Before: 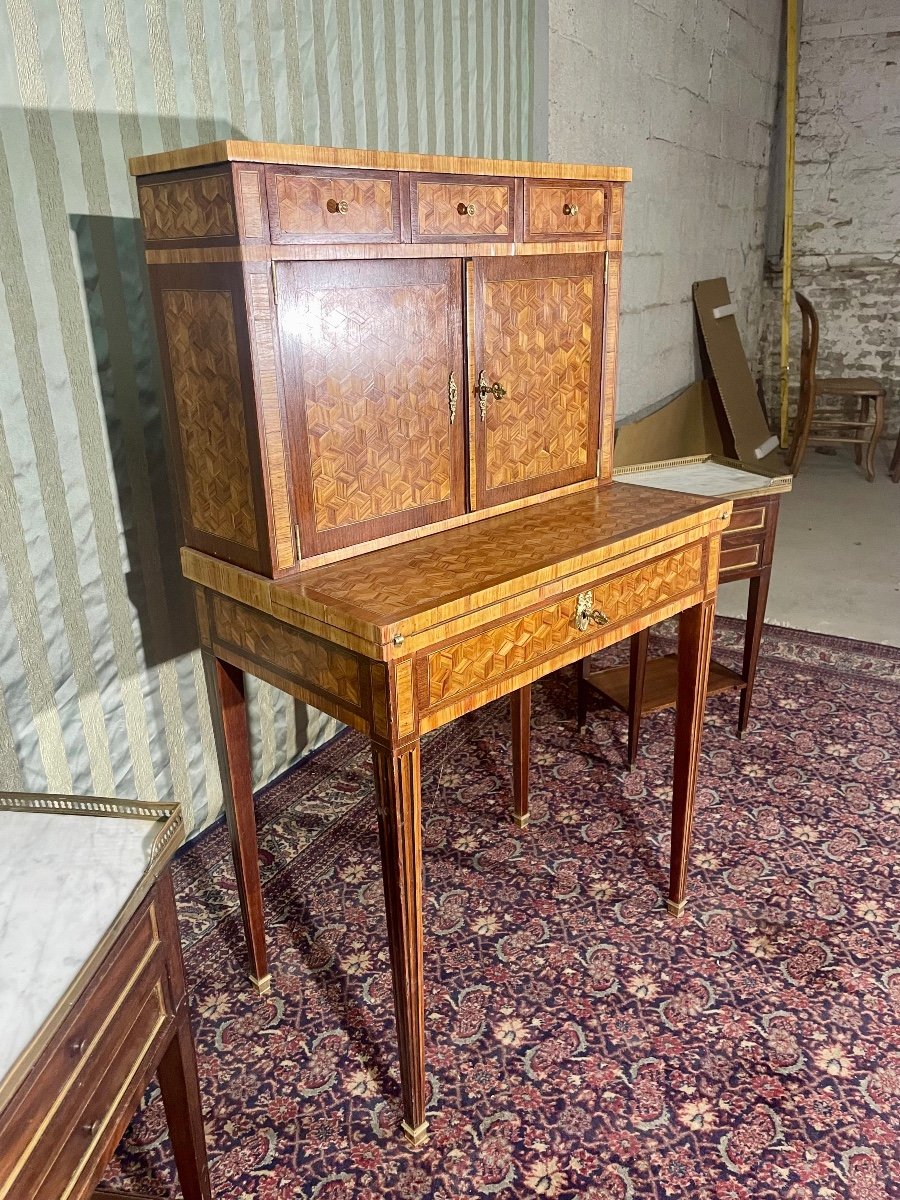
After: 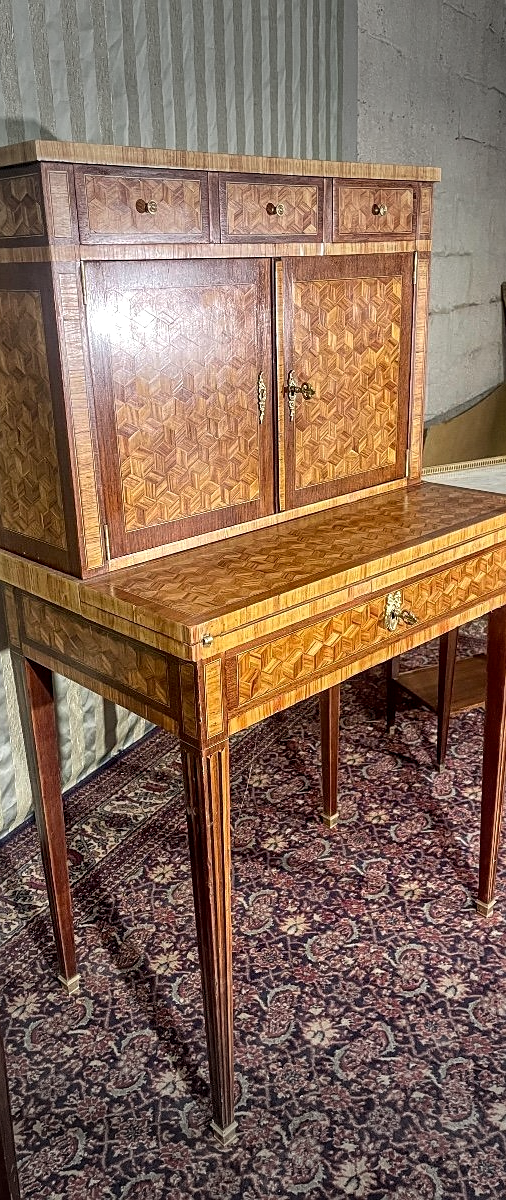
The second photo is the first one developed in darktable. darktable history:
sharpen: radius 1.482, amount 0.393, threshold 1.154
crop: left 21.258%, right 22.5%
local contrast: highlights 61%, detail 143%, midtone range 0.423
vignetting: fall-off start 79.02%, width/height ratio 1.328
